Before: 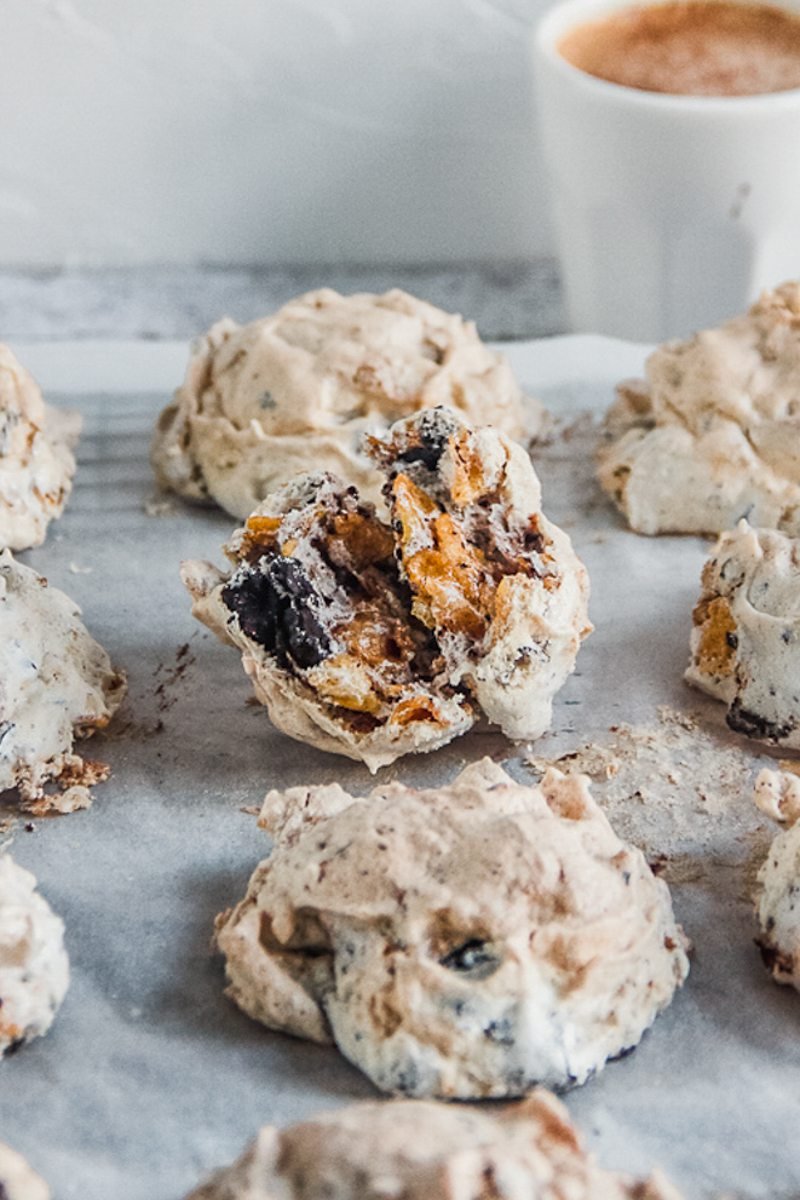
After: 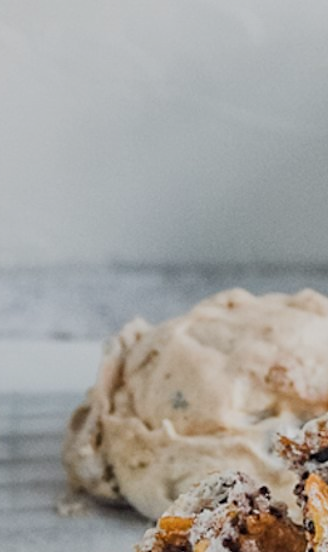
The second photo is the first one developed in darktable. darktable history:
filmic rgb: black relative exposure -16 EV, white relative exposure 4.06 EV, target black luminance 0%, hardness 7.59, latitude 73.15%, contrast 0.9, highlights saturation mix 10.64%, shadows ↔ highlights balance -0.384%
crop and rotate: left 11.117%, top 0.06%, right 47.846%, bottom 53.868%
